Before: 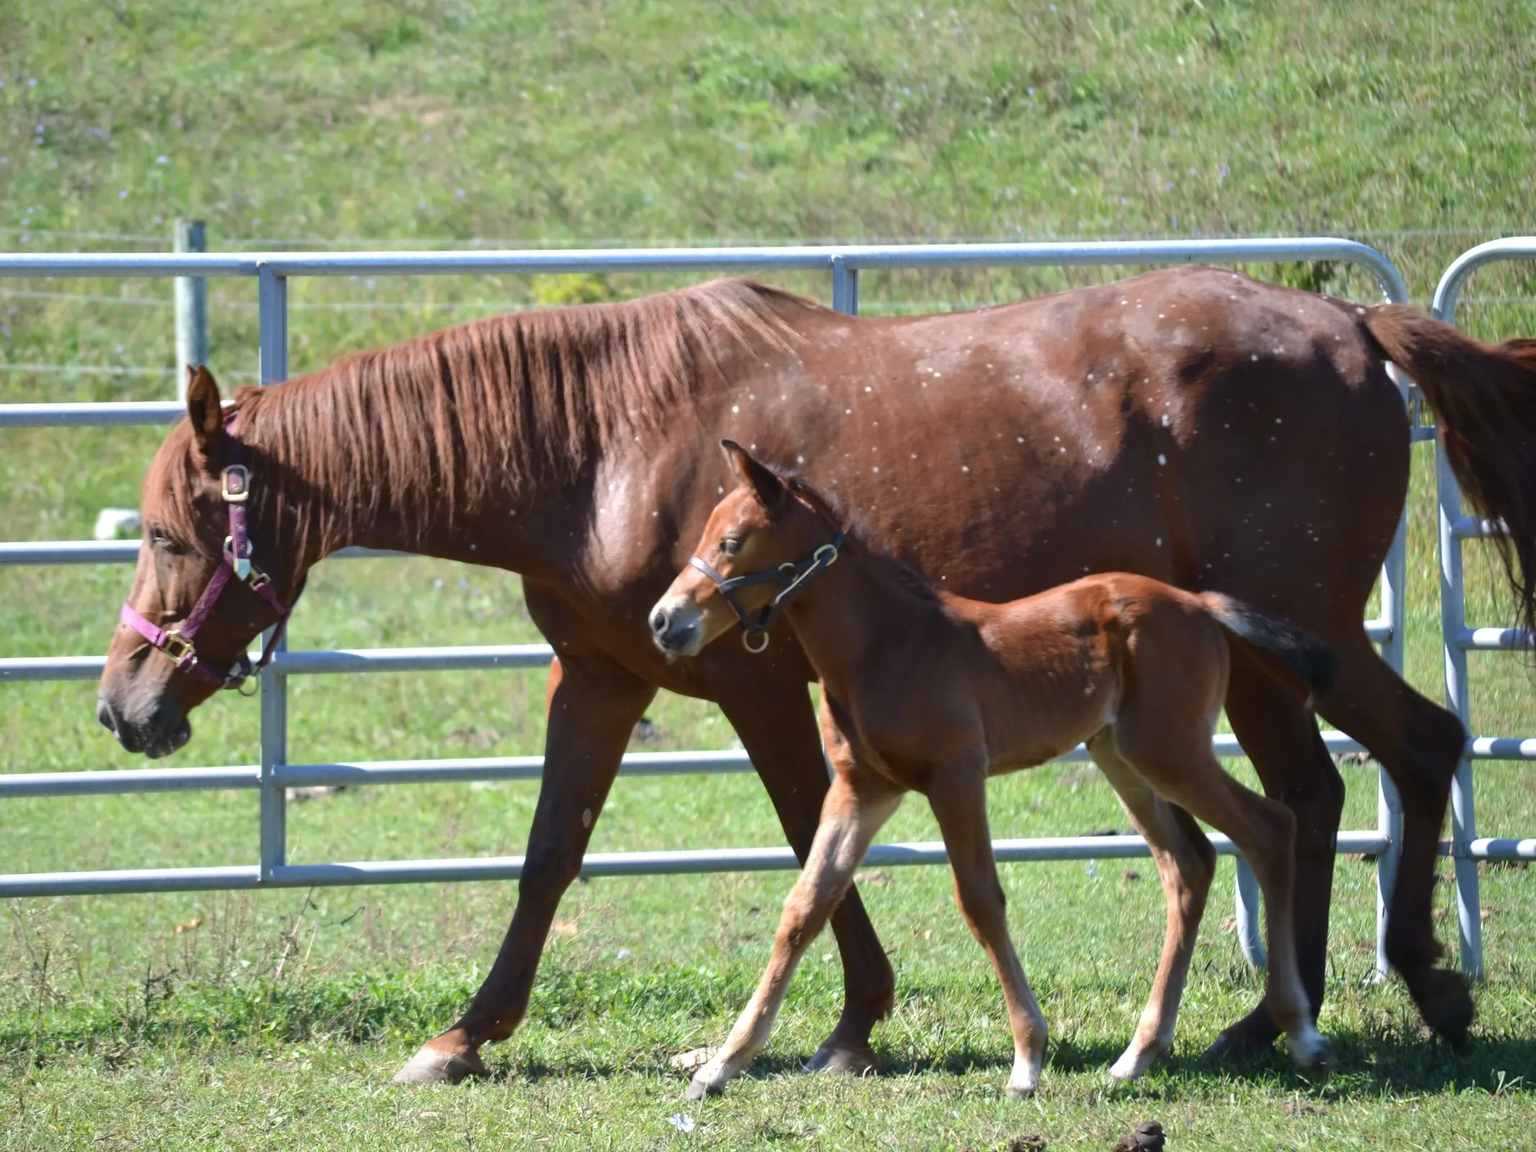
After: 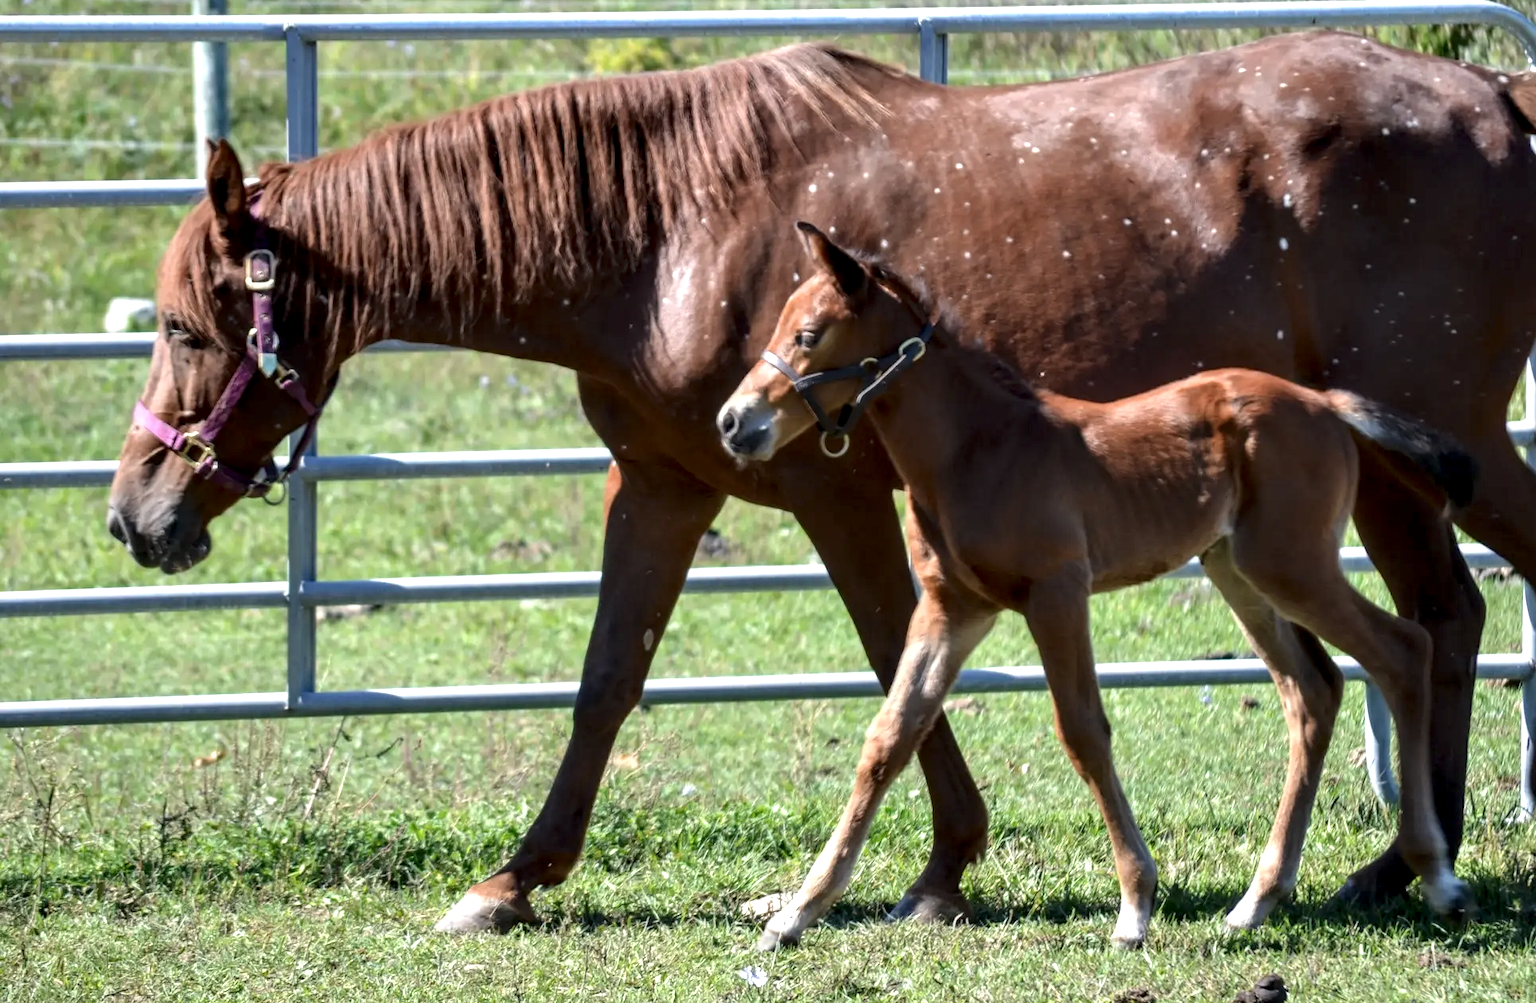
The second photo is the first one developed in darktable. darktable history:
local contrast: highlights 60%, shadows 63%, detail 160%
crop: top 20.796%, right 9.463%, bottom 0.268%
